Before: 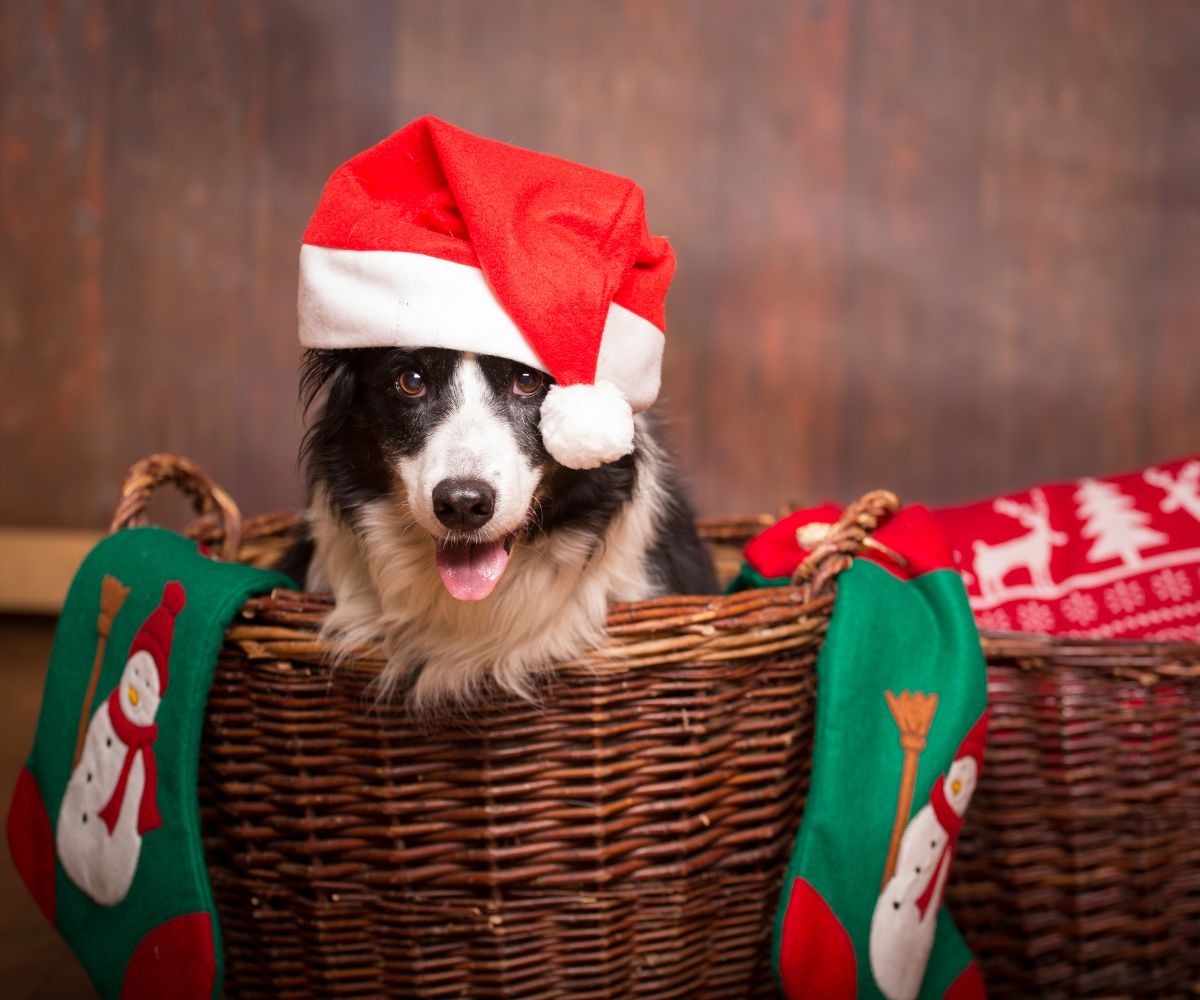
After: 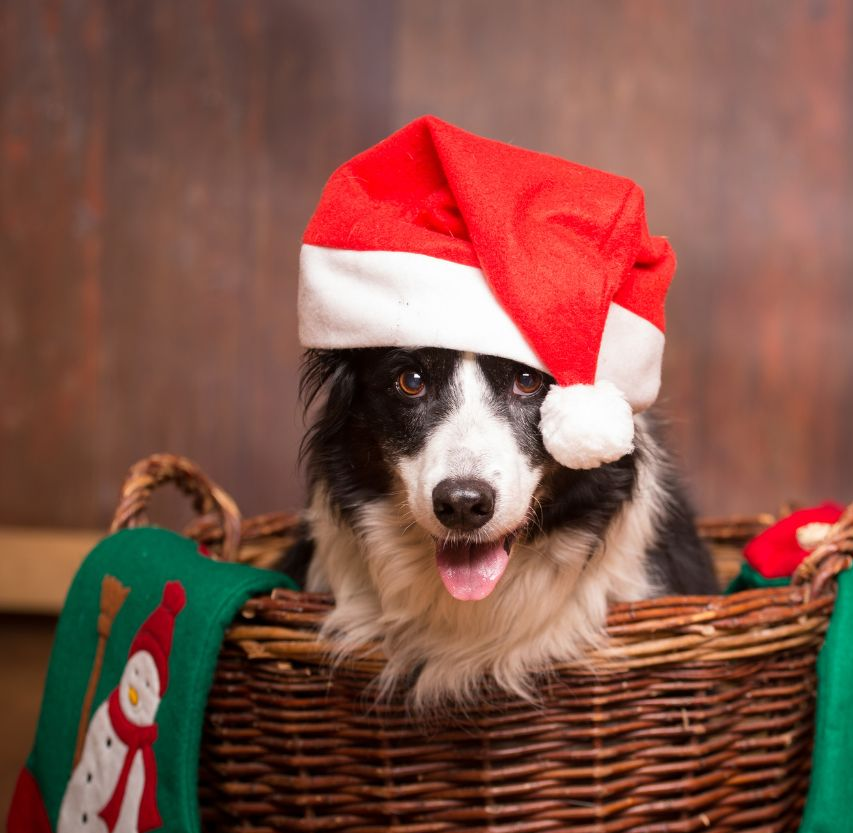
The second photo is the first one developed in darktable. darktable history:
crop: right 28.914%, bottom 16.64%
